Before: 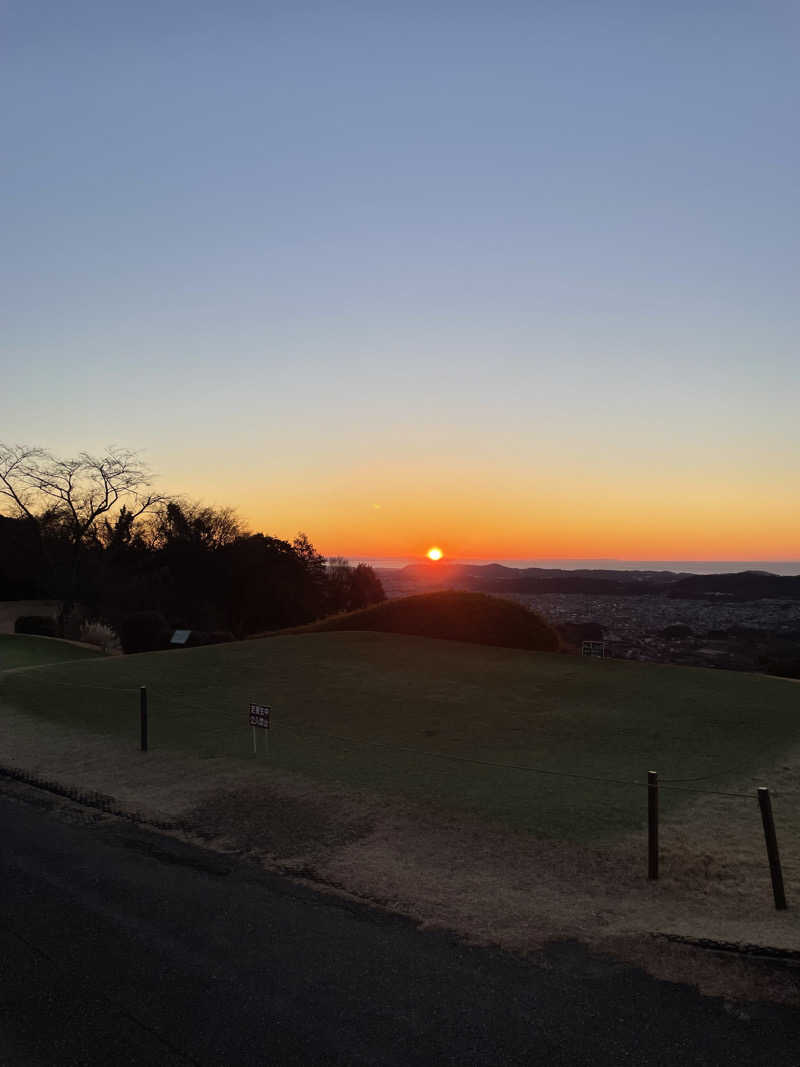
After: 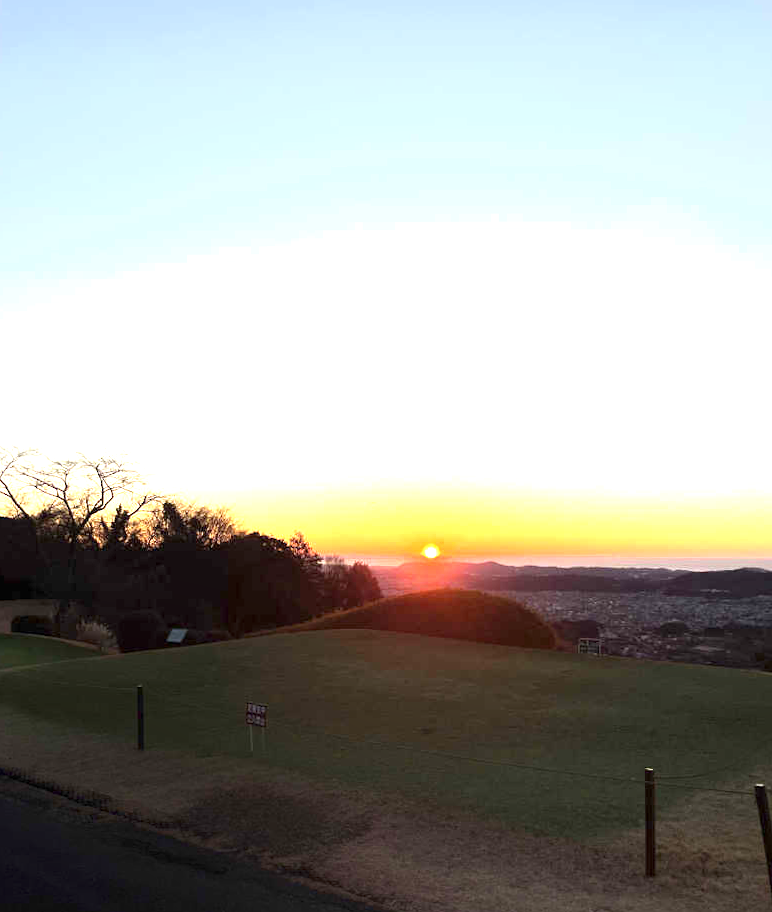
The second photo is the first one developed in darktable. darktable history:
exposure: black level correction 0.001, exposure 1.636 EV, compensate highlight preservation false
crop and rotate: angle 0.202°, left 0.294%, right 2.699%, bottom 14.076%
shadows and highlights: shadows -68.16, highlights 34.01, soften with gaussian
